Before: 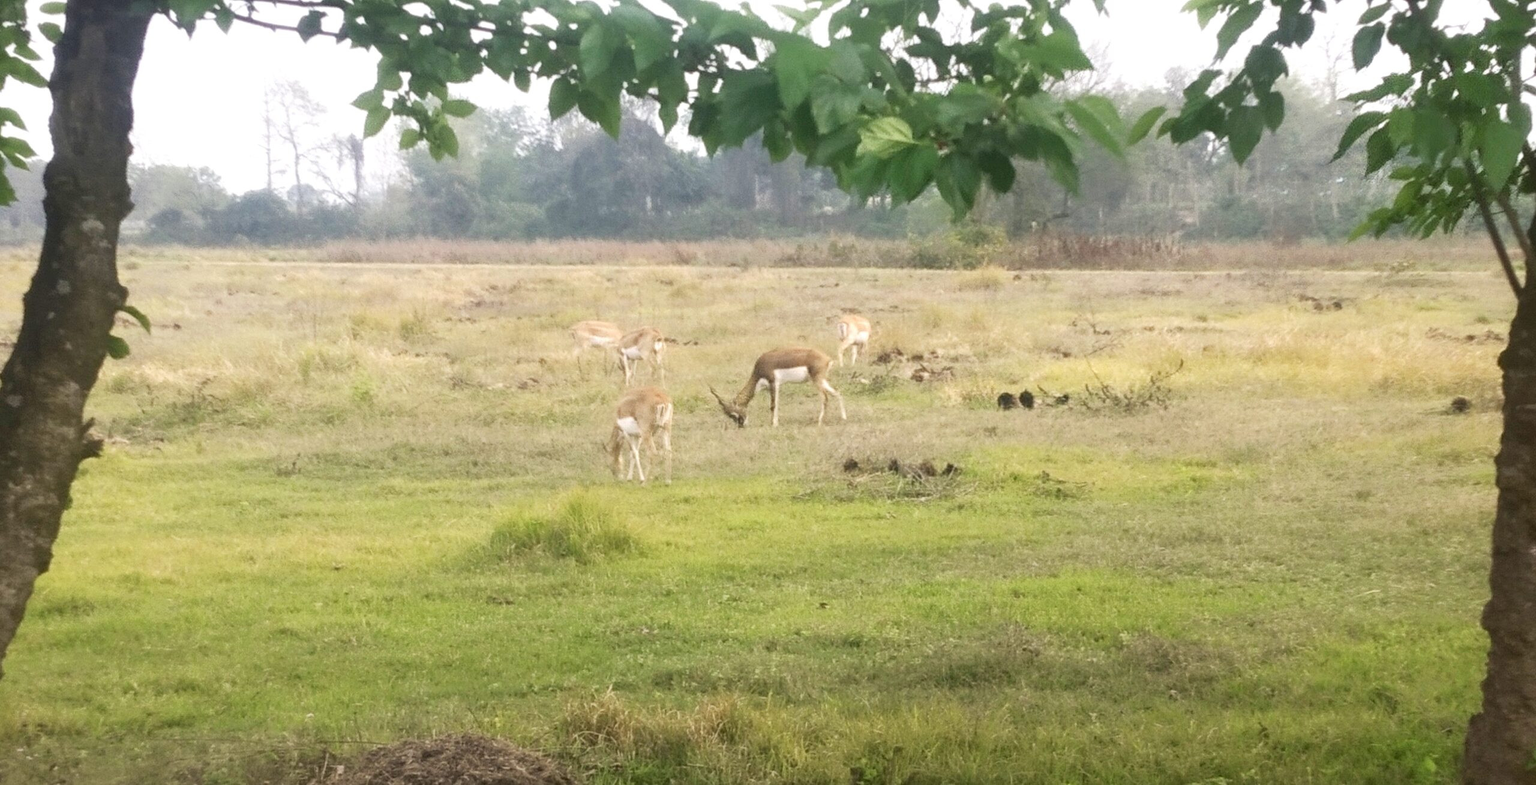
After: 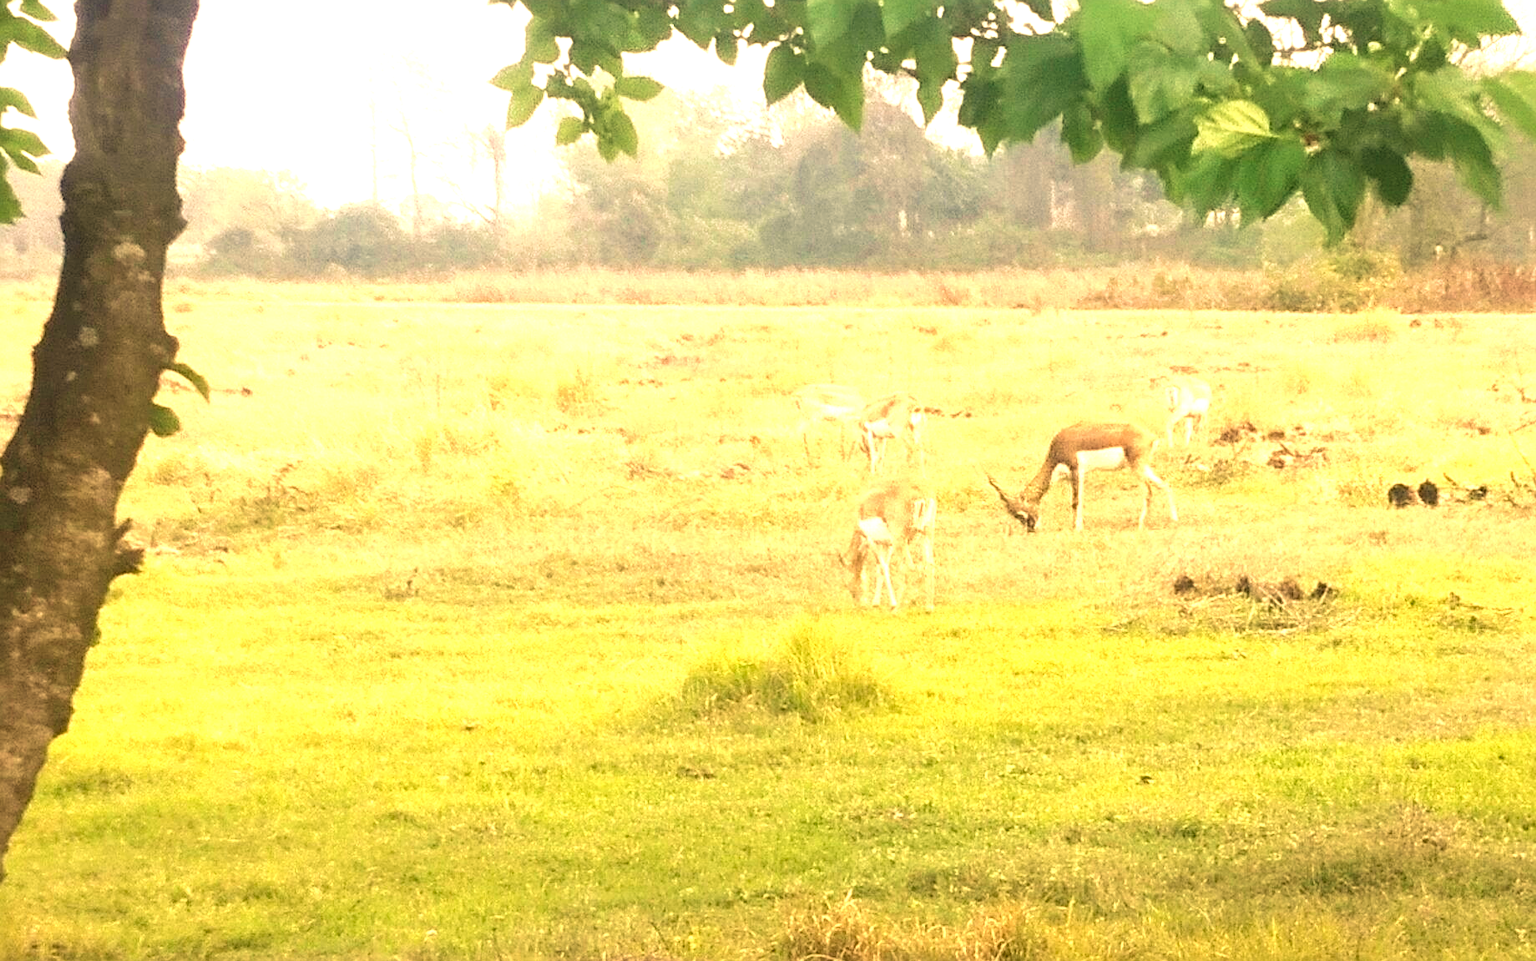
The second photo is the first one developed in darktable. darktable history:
exposure: black level correction 0, exposure 0.68 EV, compensate exposure bias true, compensate highlight preservation false
crop: top 5.803%, right 27.864%, bottom 5.804%
contrast brightness saturation: contrast 0.04, saturation 0.16
sharpen: on, module defaults
velvia: on, module defaults
rgb levels: levels [[0.01, 0.419, 0.839], [0, 0.5, 1], [0, 0.5, 1]]
white balance: red 1.138, green 0.996, blue 0.812
